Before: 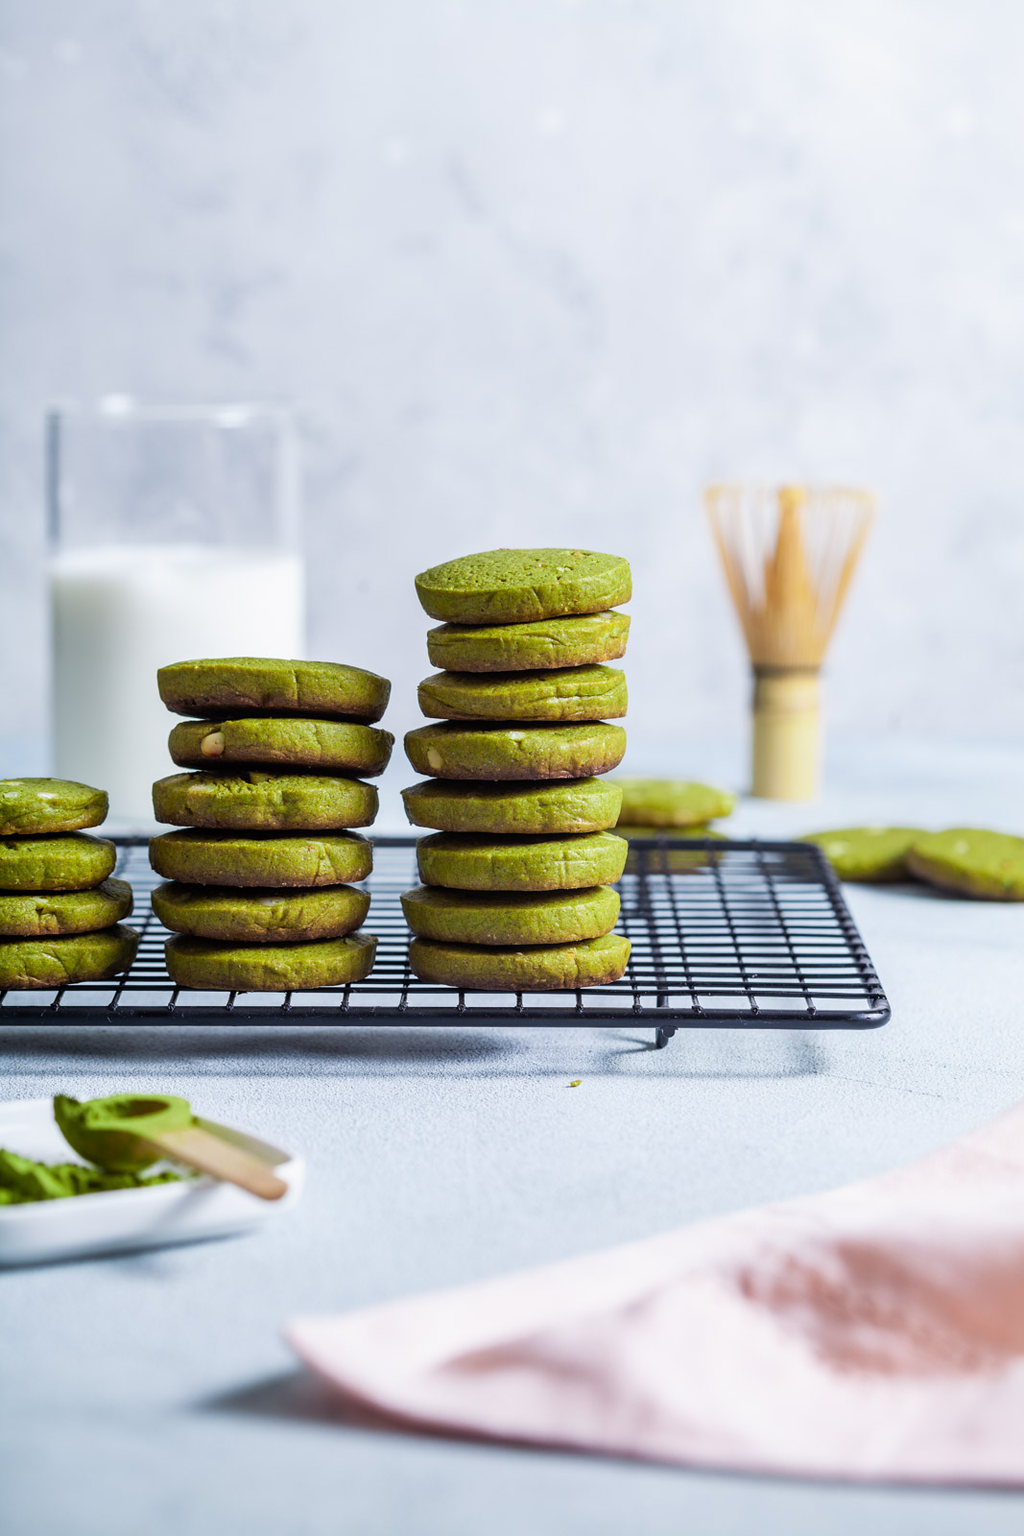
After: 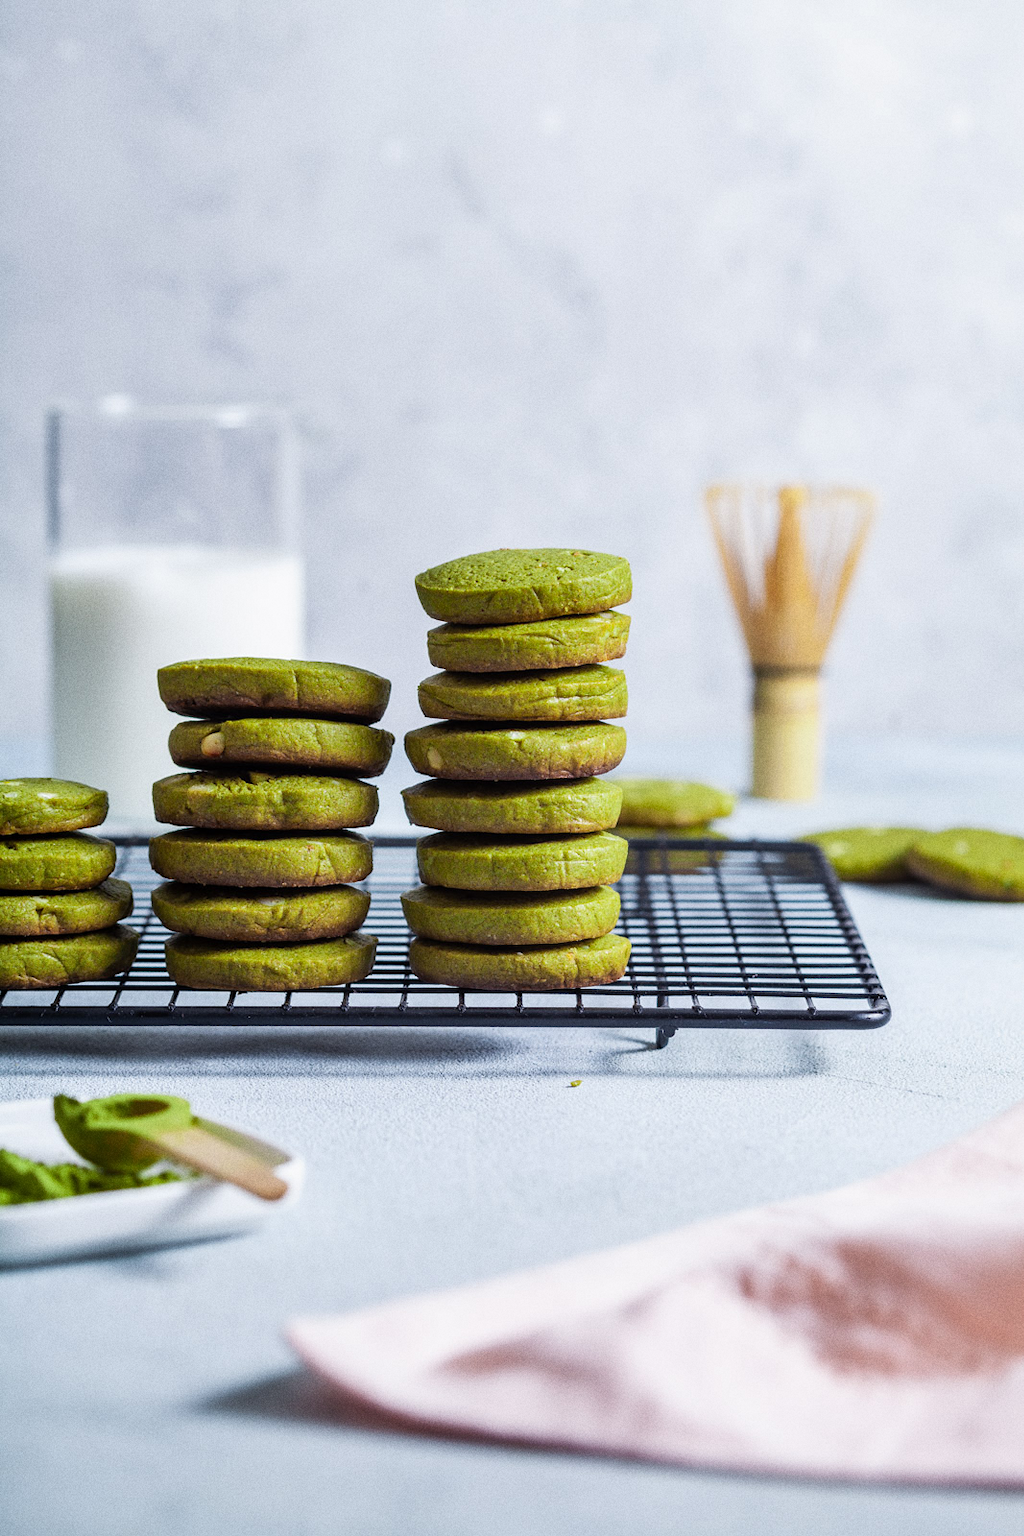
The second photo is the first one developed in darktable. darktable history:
shadows and highlights: shadows 75, highlights -25, soften with gaussian
tone equalizer: on, module defaults
grain: on, module defaults
